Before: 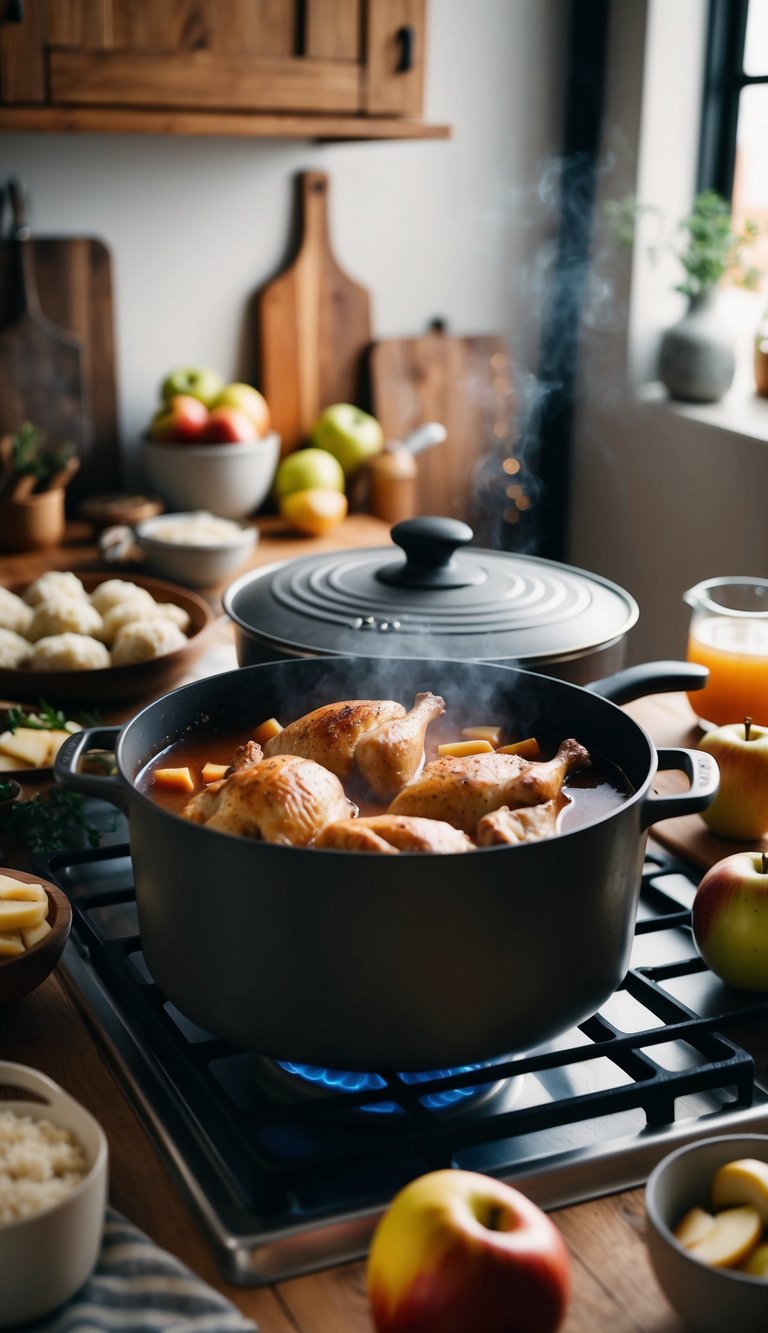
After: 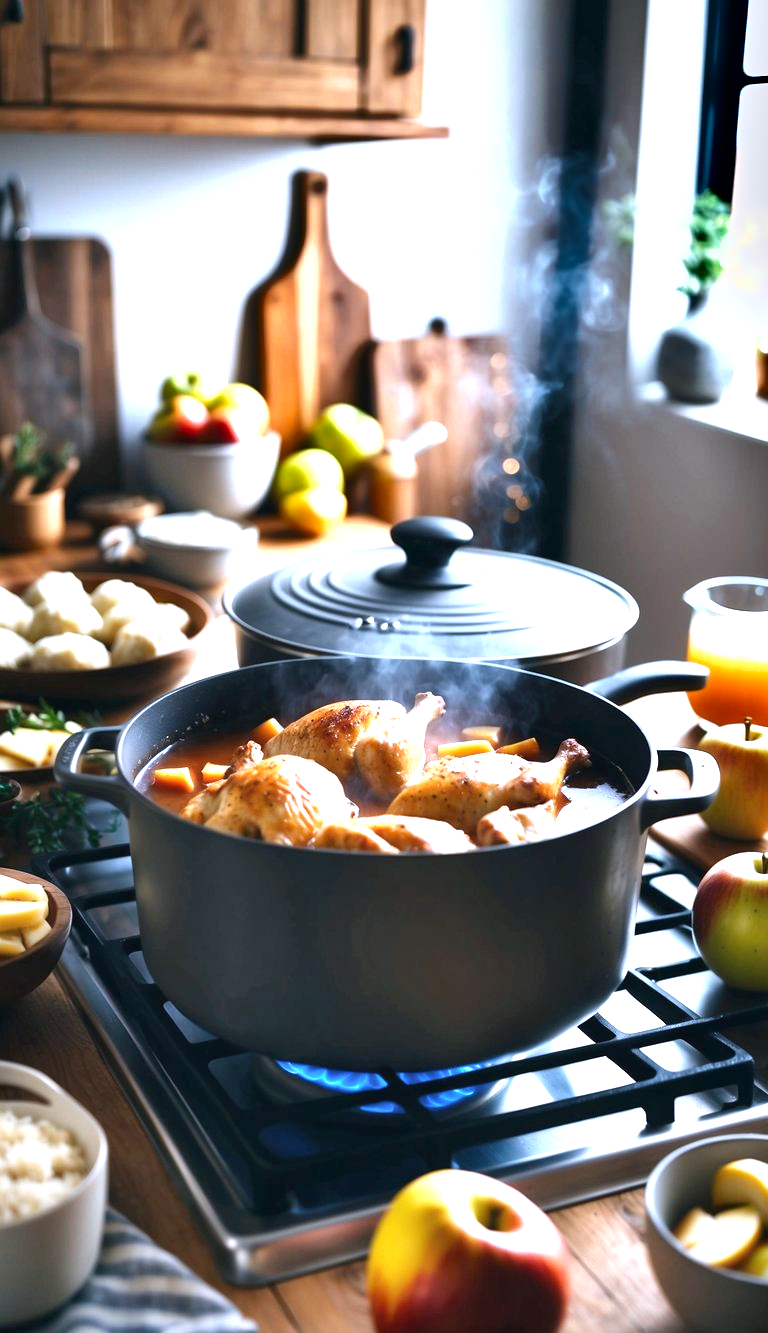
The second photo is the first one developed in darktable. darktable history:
white balance: red 0.948, green 1.02, blue 1.176
exposure: black level correction 0, exposure 1.379 EV, compensate exposure bias true, compensate highlight preservation false
shadows and highlights: soften with gaussian
